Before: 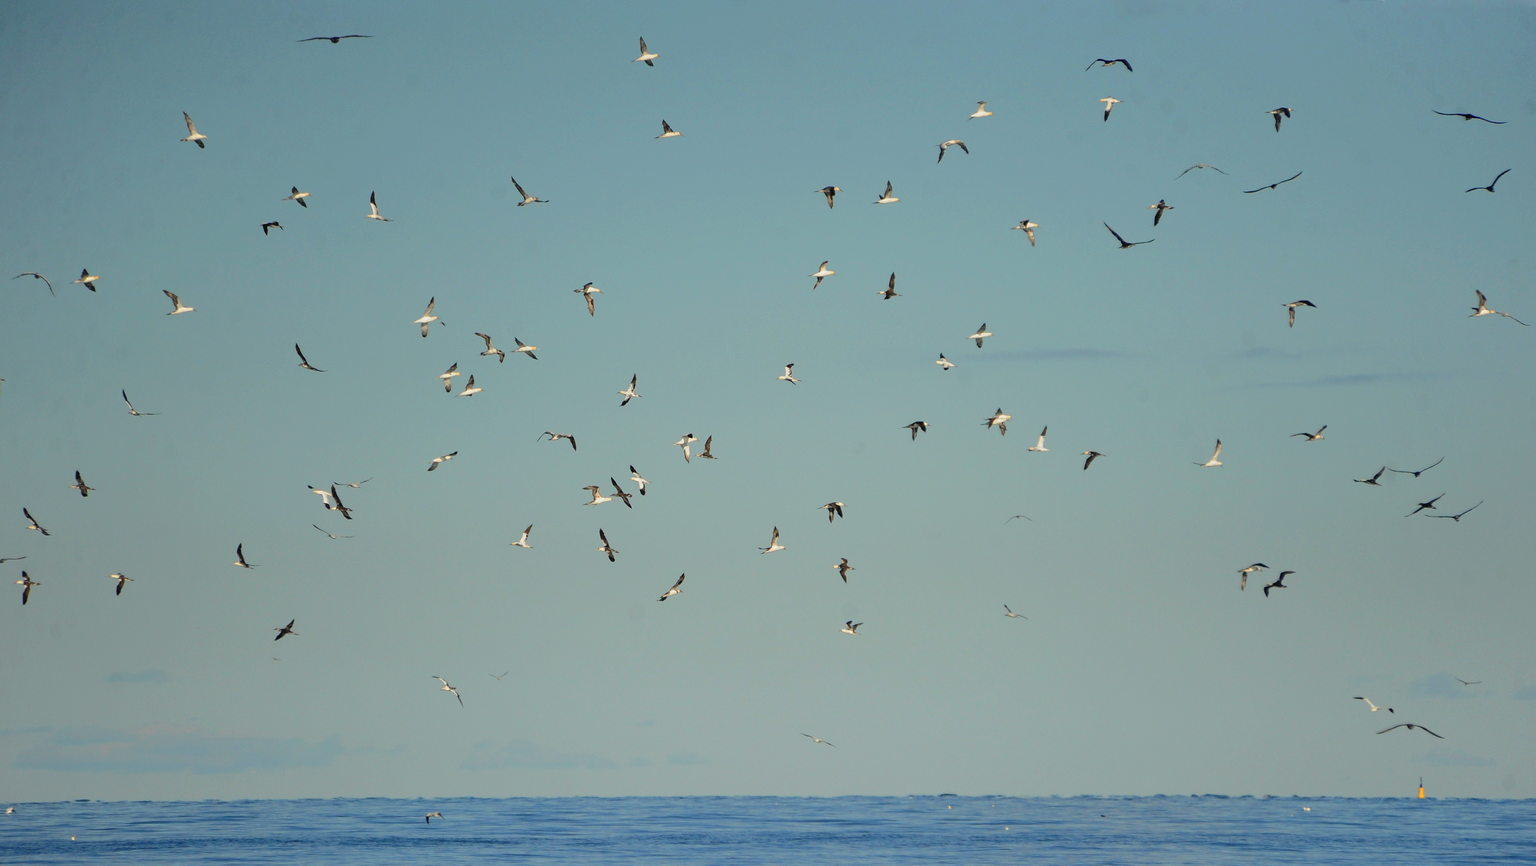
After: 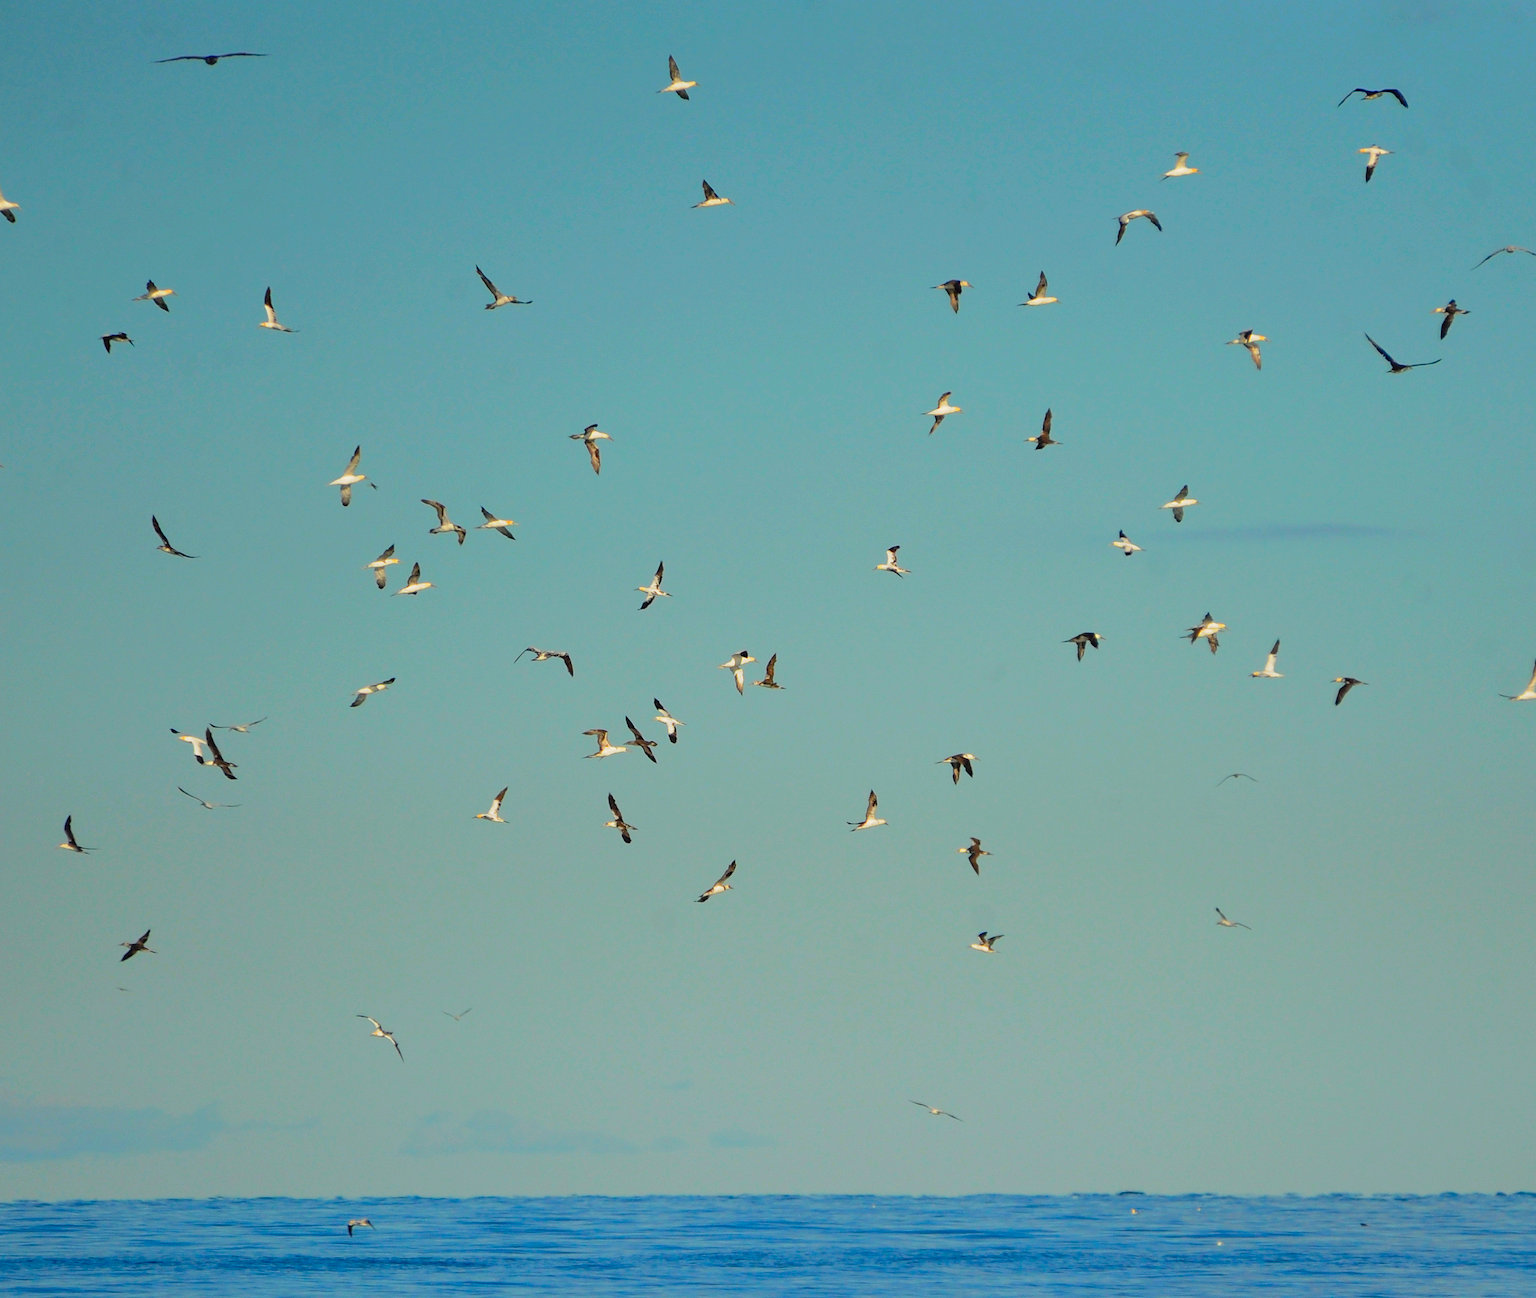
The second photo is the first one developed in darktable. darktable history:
crop and rotate: left 12.673%, right 20.66%
color contrast: green-magenta contrast 1.69, blue-yellow contrast 1.49
